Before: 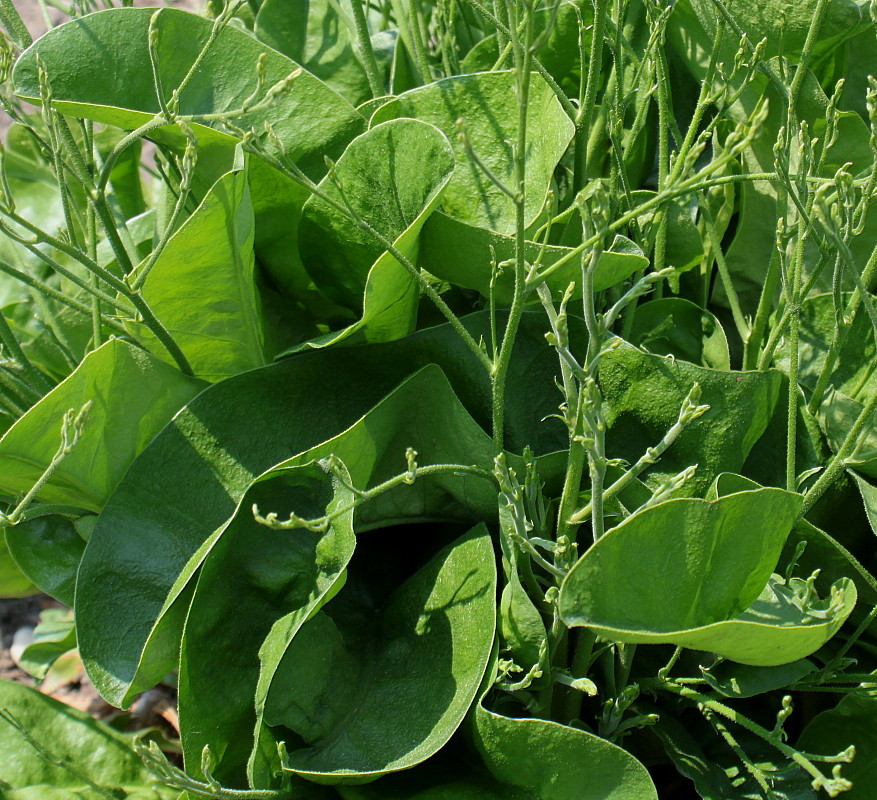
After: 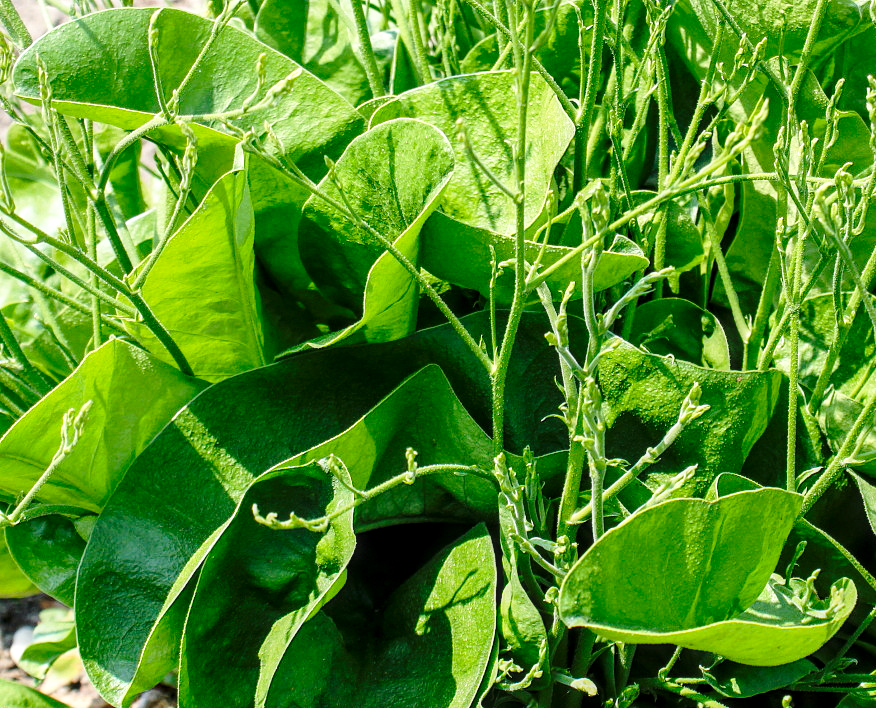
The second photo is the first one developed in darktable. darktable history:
contrast brightness saturation: contrast 0.04, saturation 0.072
crop and rotate: top 0%, bottom 11.406%
local contrast: detail 130%
base curve: curves: ch0 [(0, 0) (0.028, 0.03) (0.121, 0.232) (0.46, 0.748) (0.859, 0.968) (1, 1)], preserve colors none
